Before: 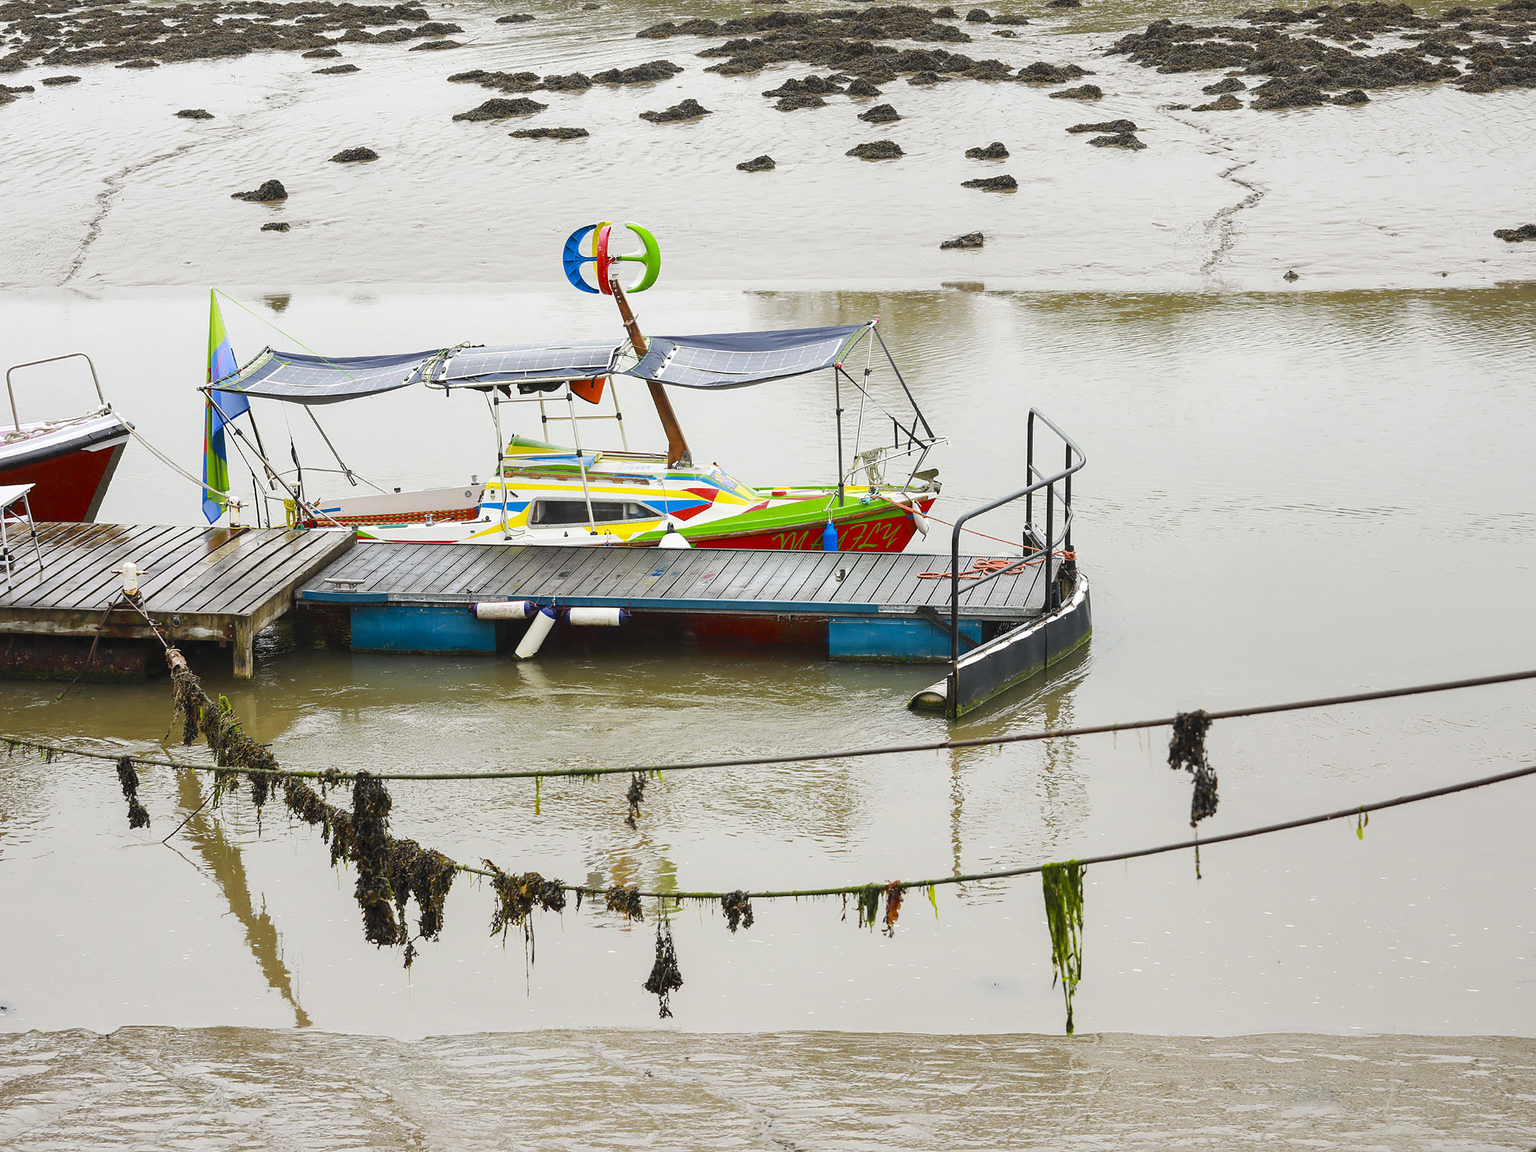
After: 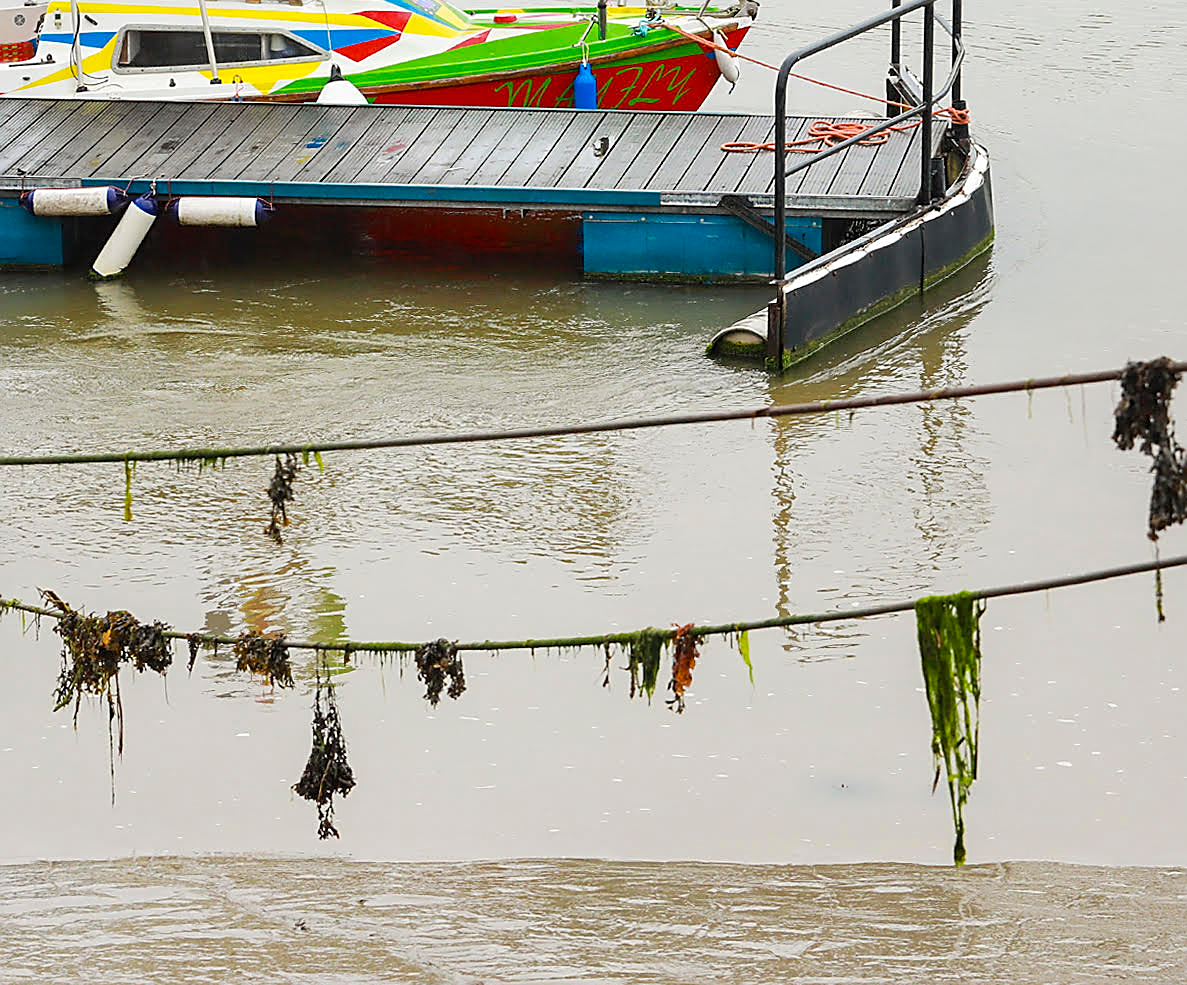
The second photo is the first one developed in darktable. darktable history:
crop: left 29.672%, top 41.786%, right 20.851%, bottom 3.487%
sharpen: on, module defaults
